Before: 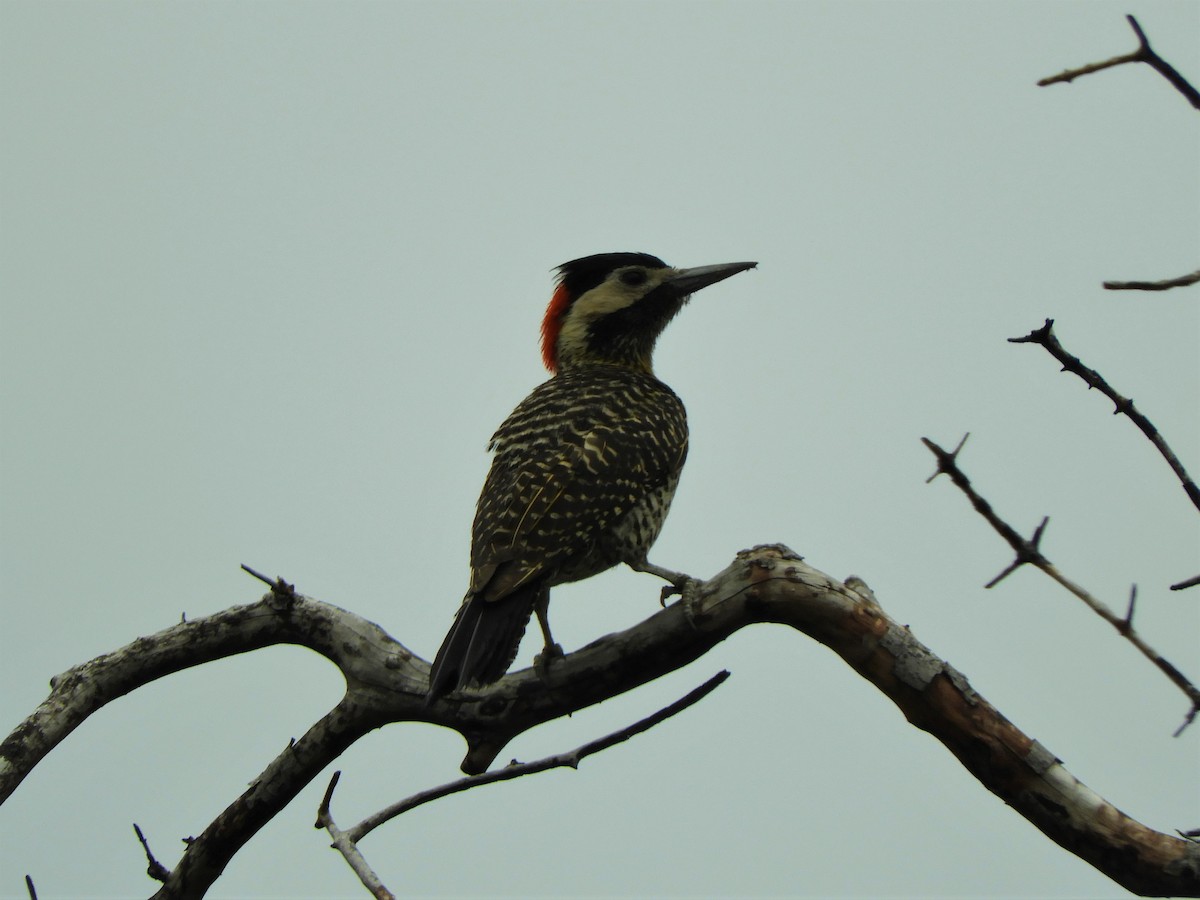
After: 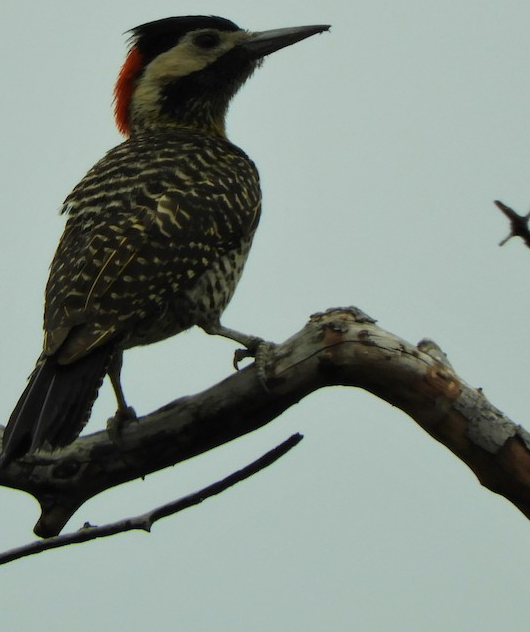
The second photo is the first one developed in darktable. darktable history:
crop: left 35.603%, top 26.362%, right 20.191%, bottom 3.363%
